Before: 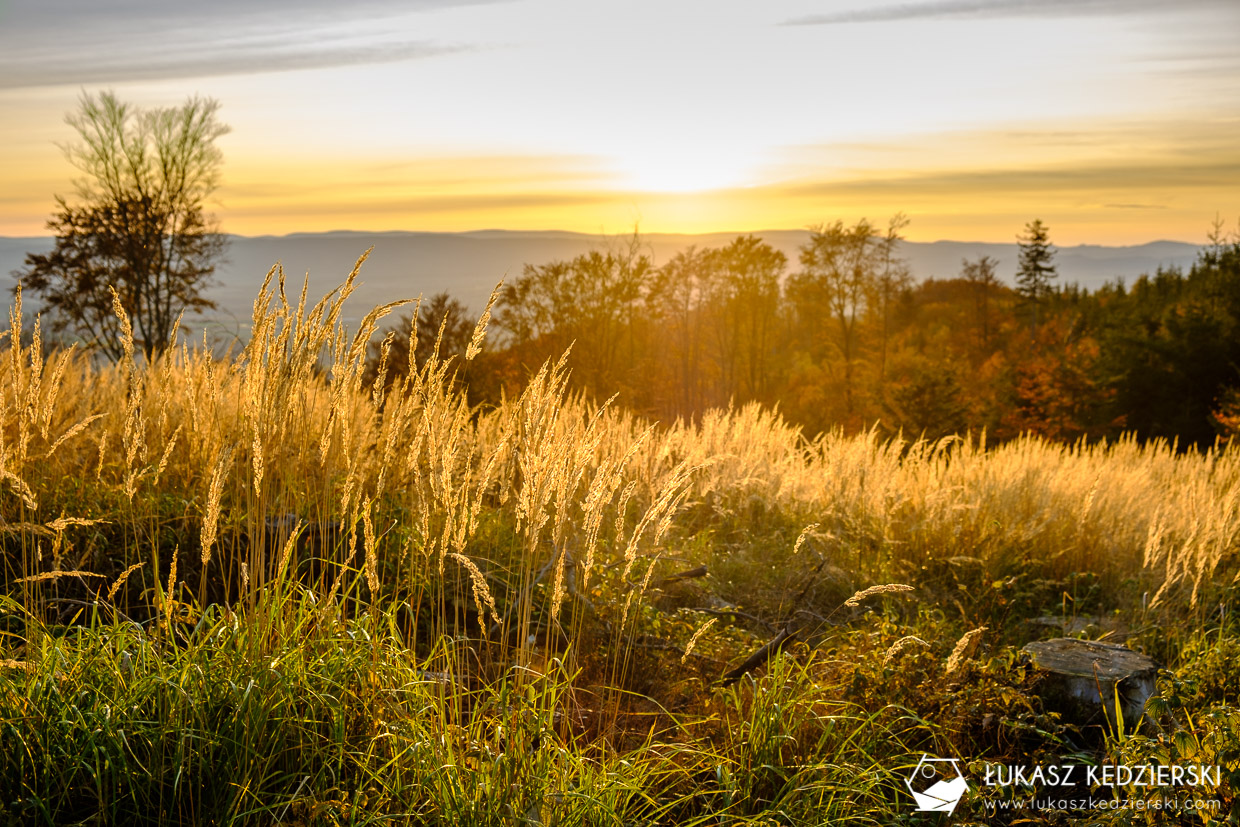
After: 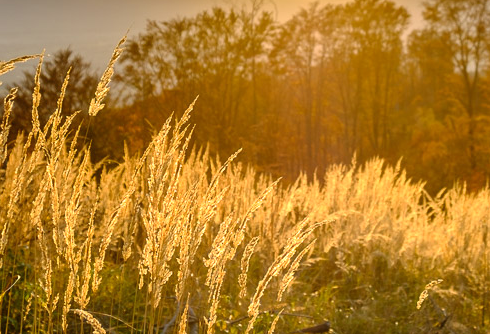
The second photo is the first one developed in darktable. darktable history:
crop: left 30.461%, top 29.592%, right 30.013%, bottom 29.928%
levels: mode automatic, levels [0, 0.51, 1]
